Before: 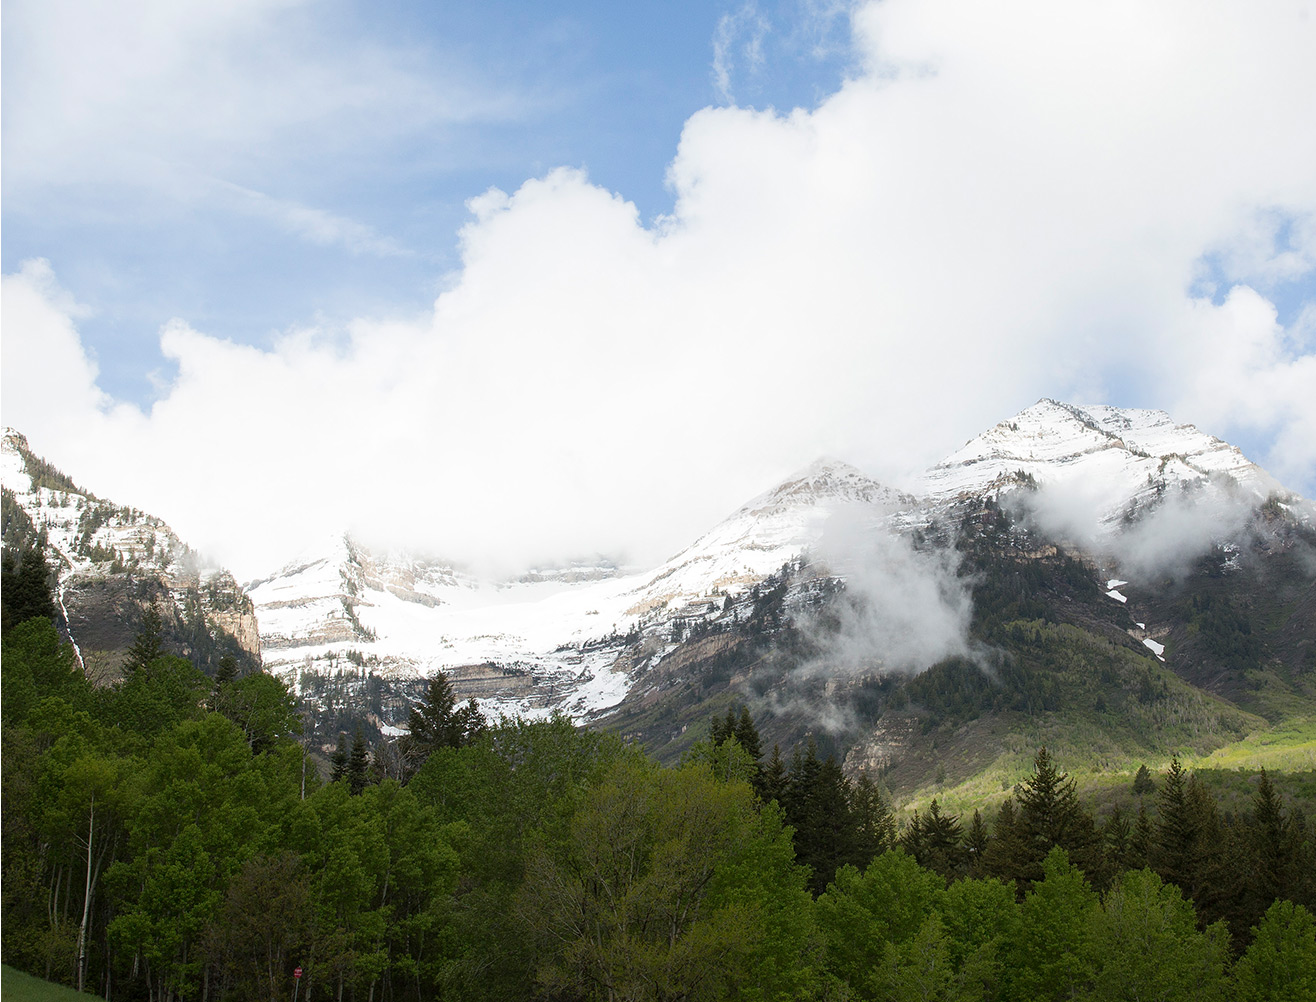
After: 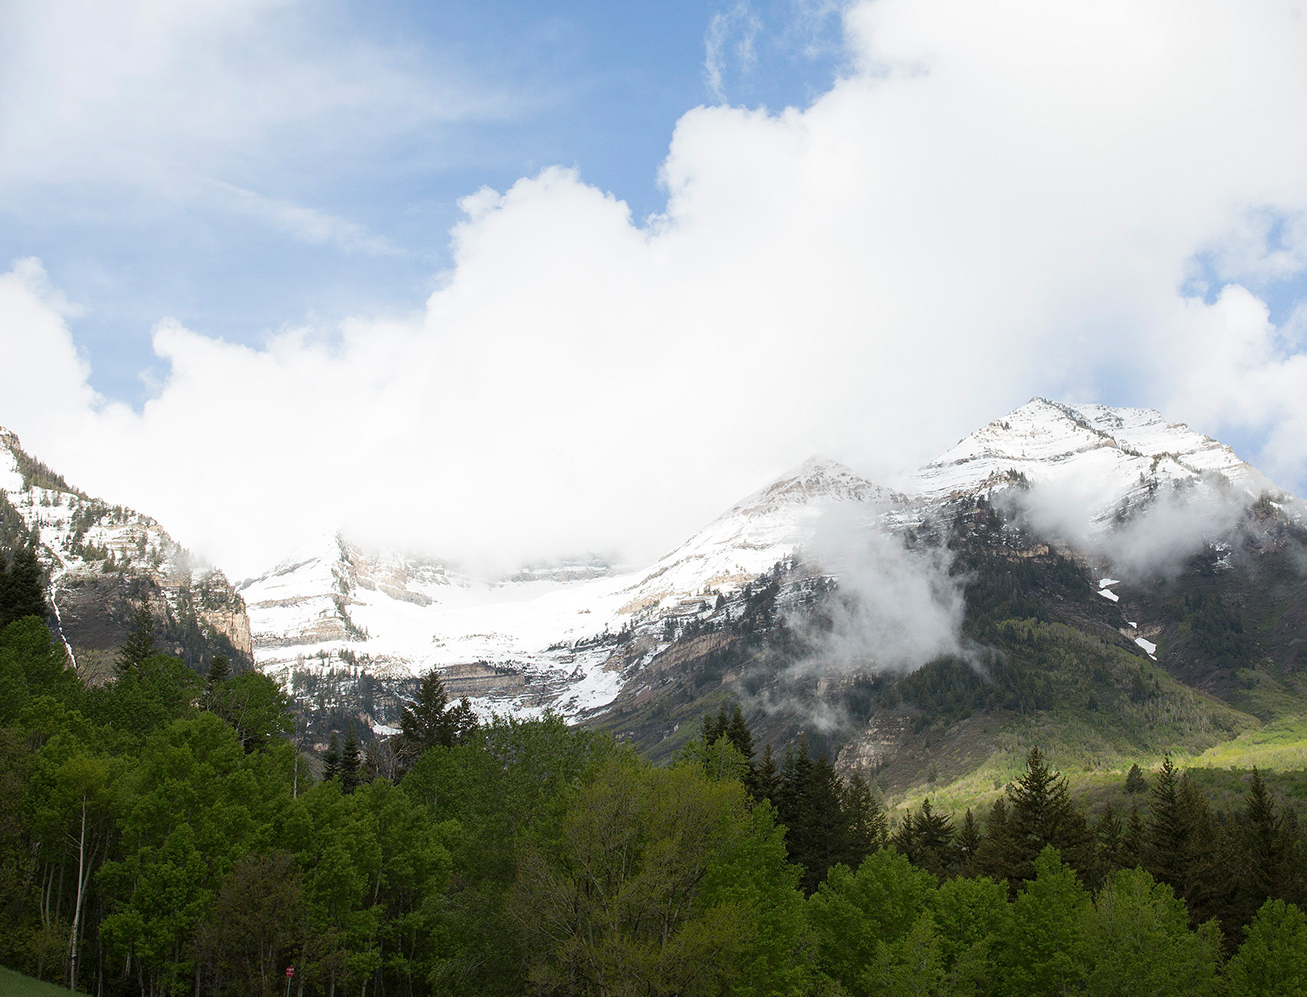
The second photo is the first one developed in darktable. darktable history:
crop and rotate: left 0.614%, top 0.179%, bottom 0.309%
vignetting: fall-off start 116.67%, fall-off radius 59.26%, brightness -0.31, saturation -0.056
